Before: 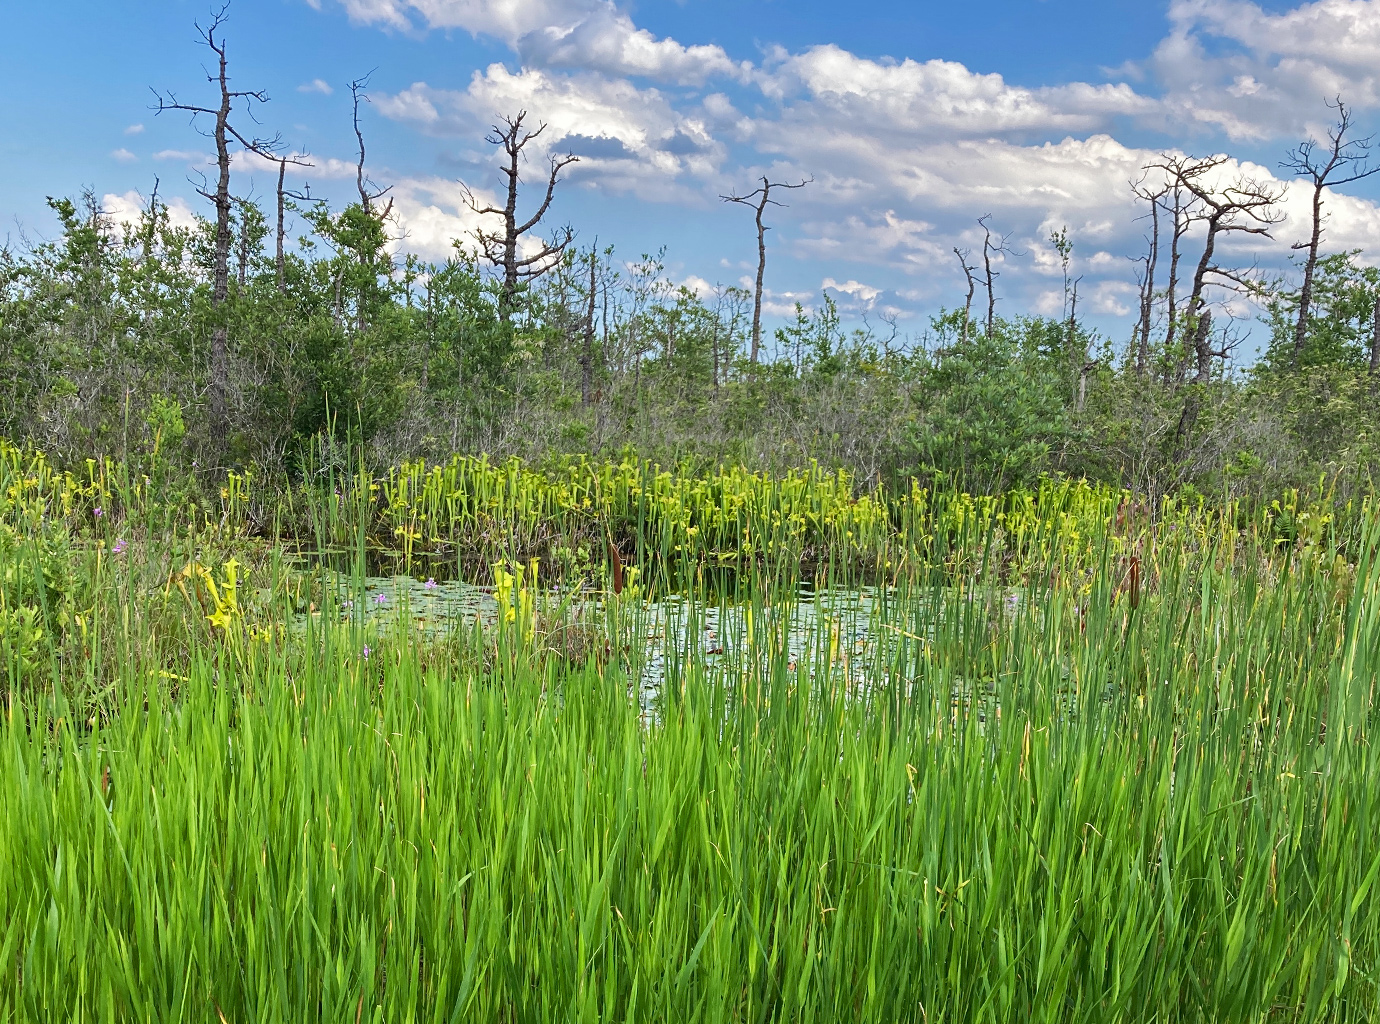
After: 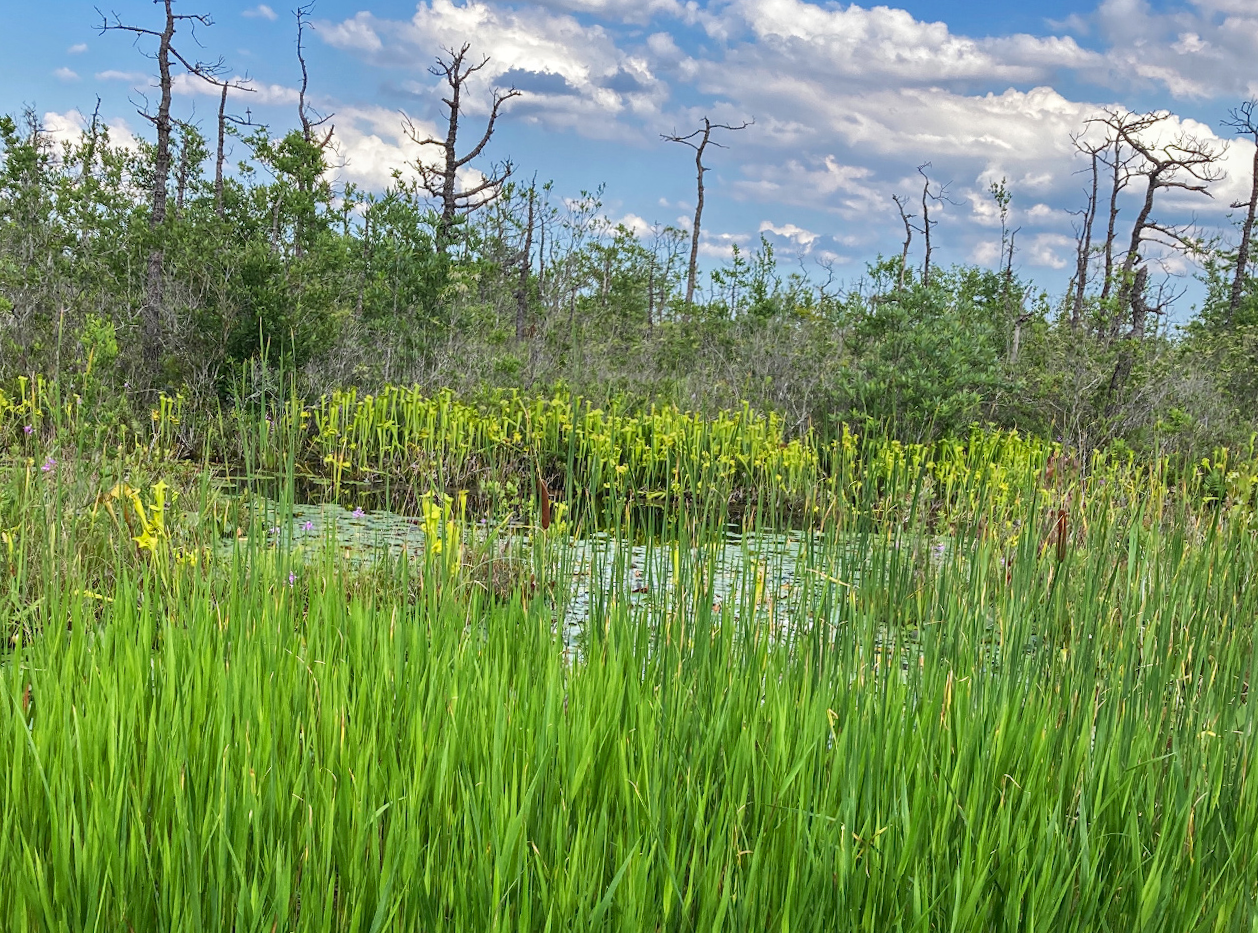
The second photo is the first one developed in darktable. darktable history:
crop and rotate: angle -1.96°, left 3.097%, top 4.154%, right 1.586%, bottom 0.529%
local contrast: detail 110%
